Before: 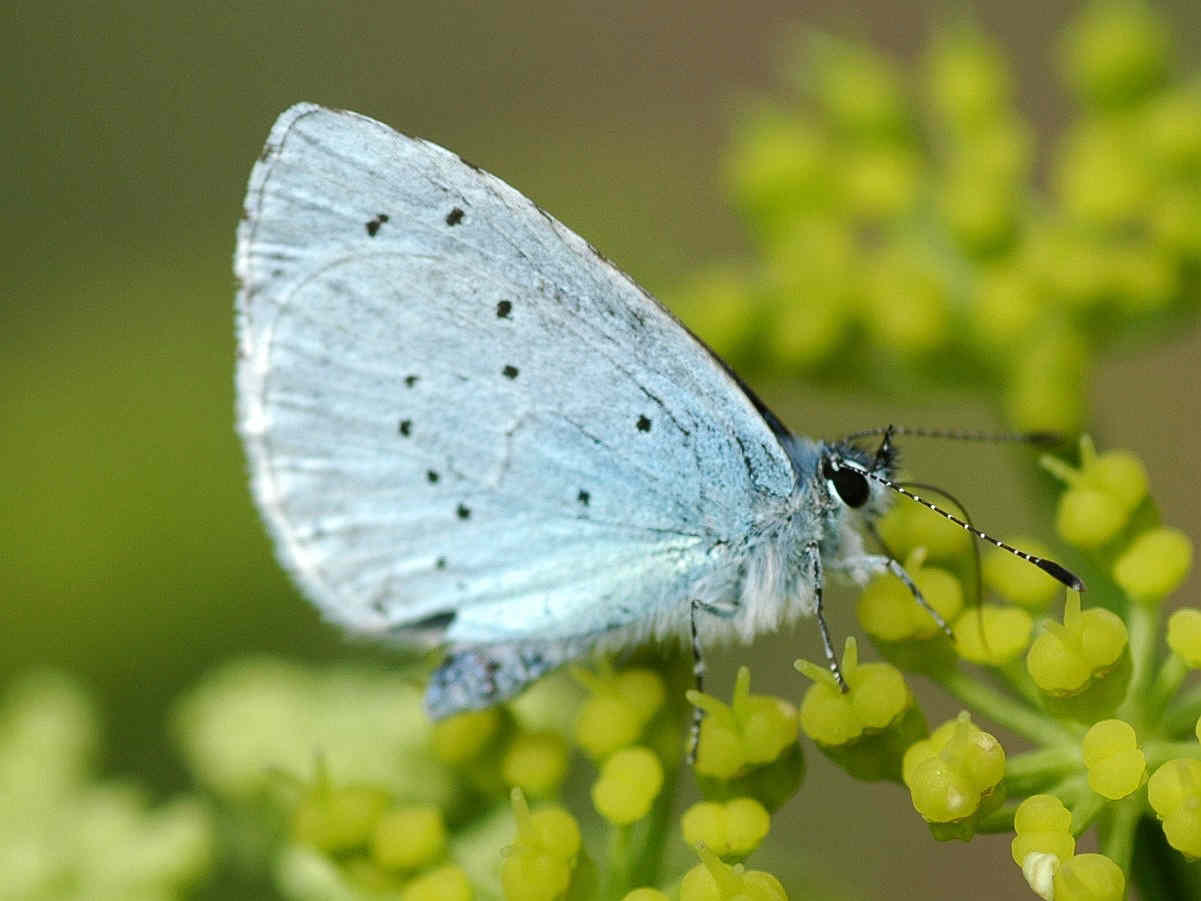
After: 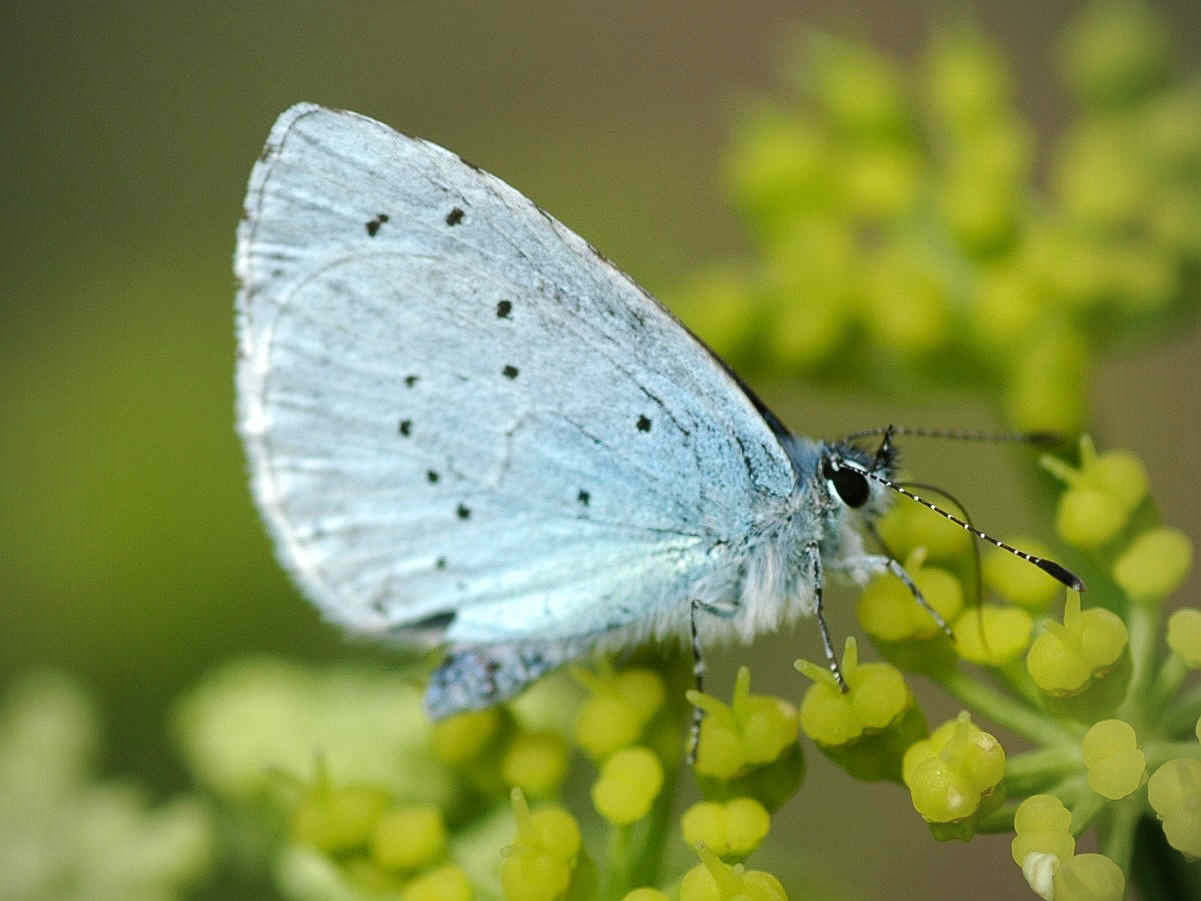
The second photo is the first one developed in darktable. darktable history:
vignetting: brightness -0.413, saturation -0.291
